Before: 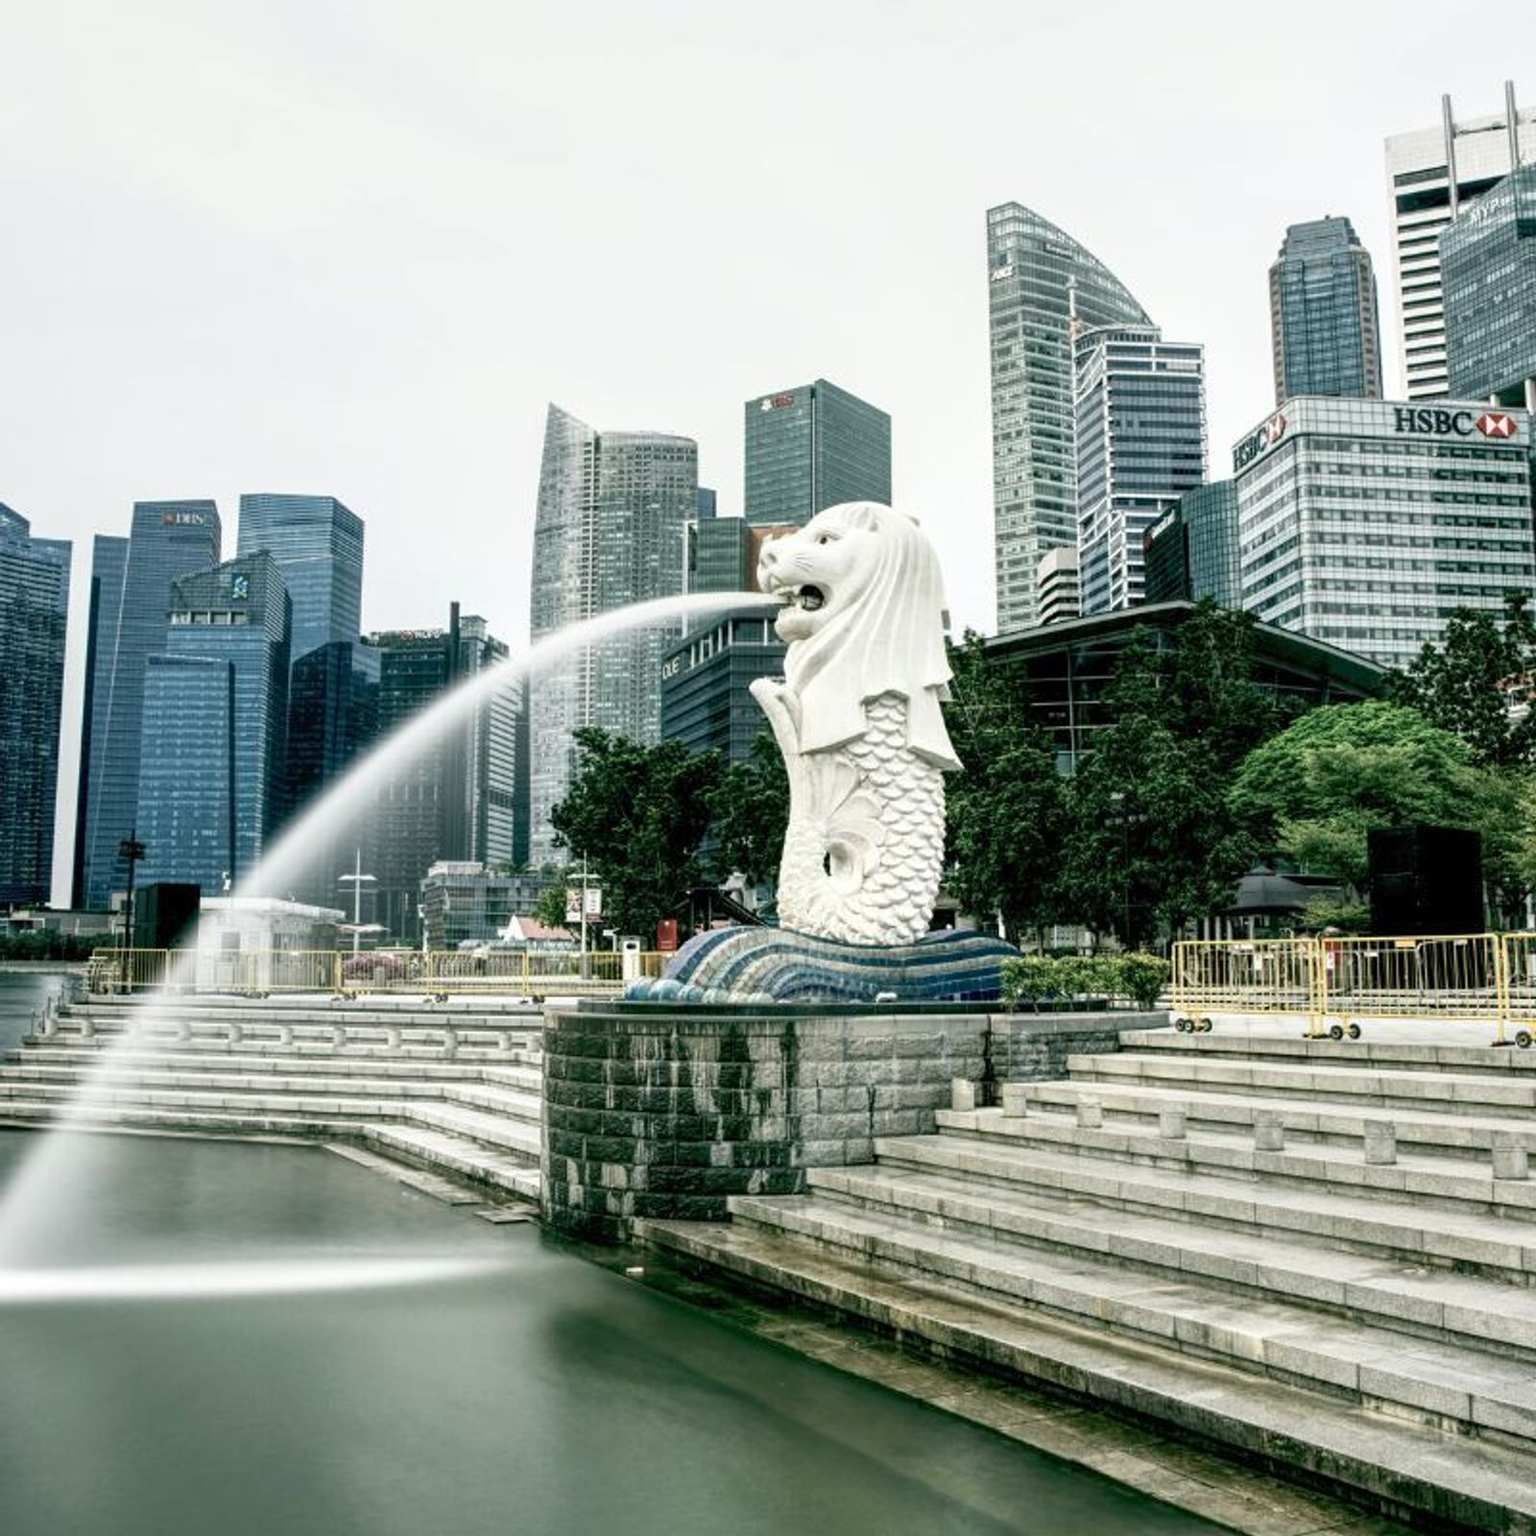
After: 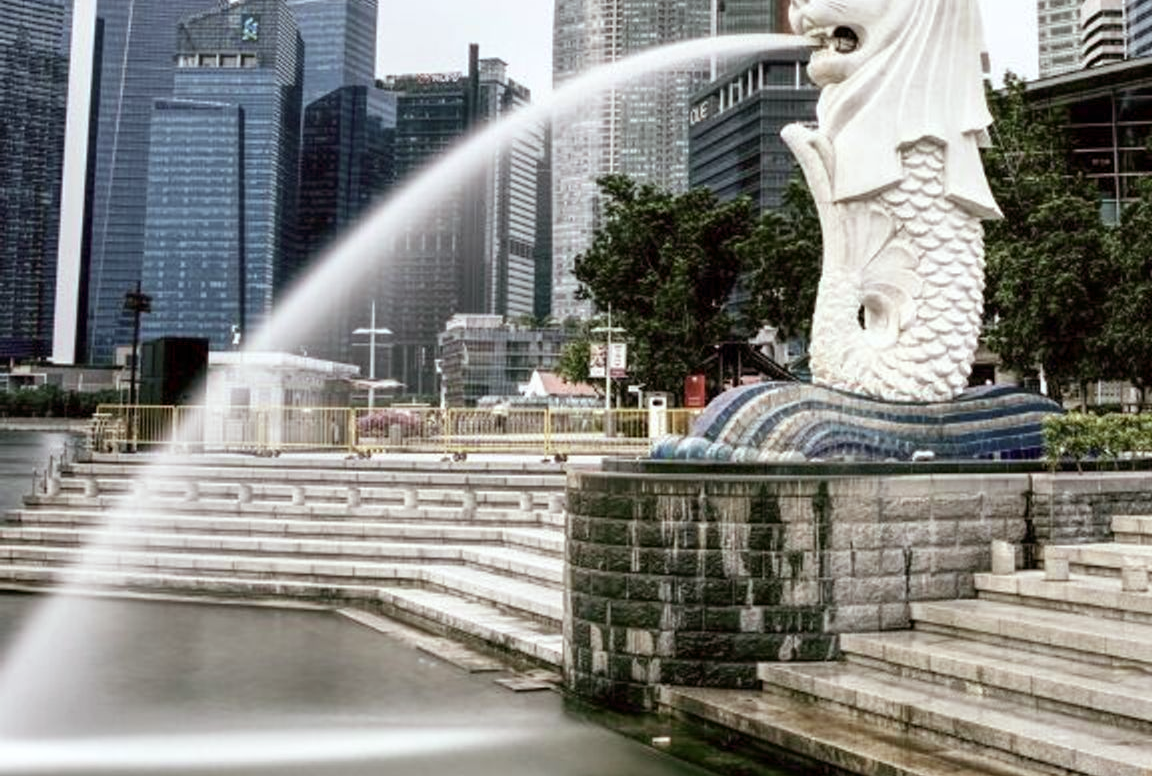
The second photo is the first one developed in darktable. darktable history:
white balance: red 0.982, blue 1.018
crop: top 36.498%, right 27.964%, bottom 14.995%
rgb levels: mode RGB, independent channels, levels [[0, 0.474, 1], [0, 0.5, 1], [0, 0.5, 1]]
